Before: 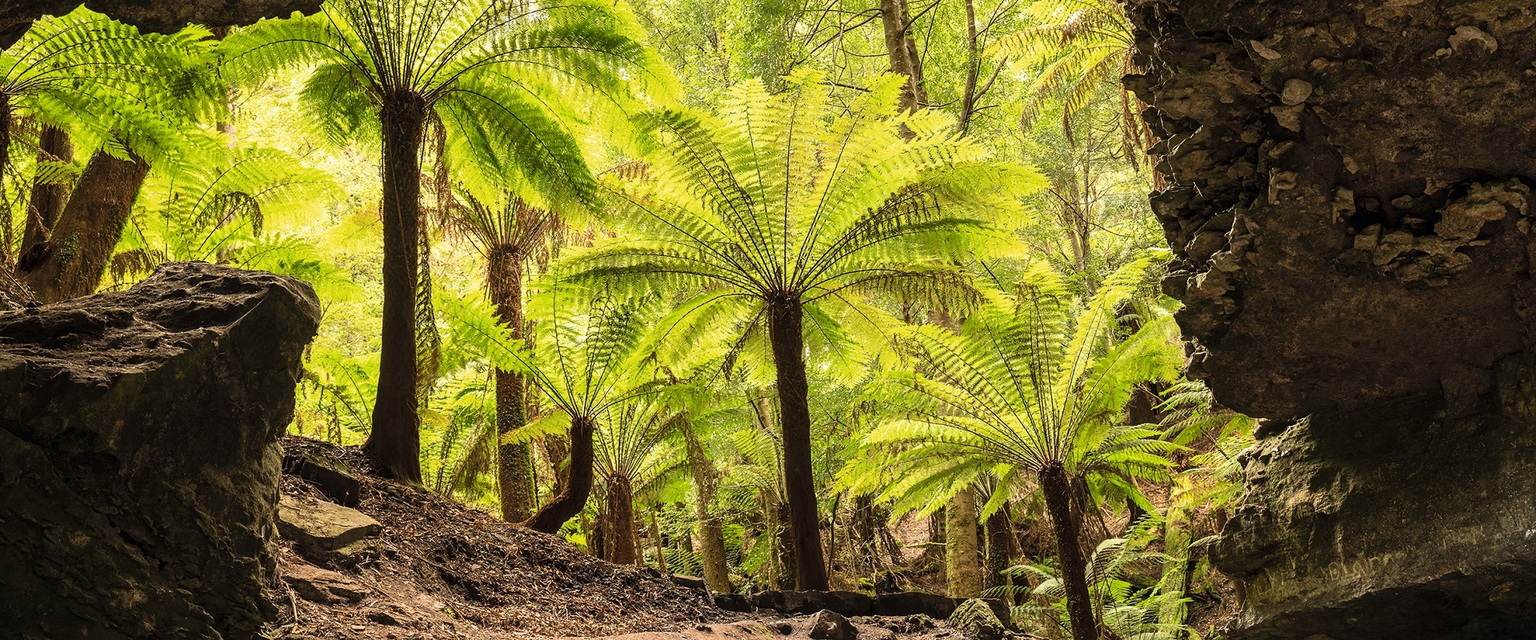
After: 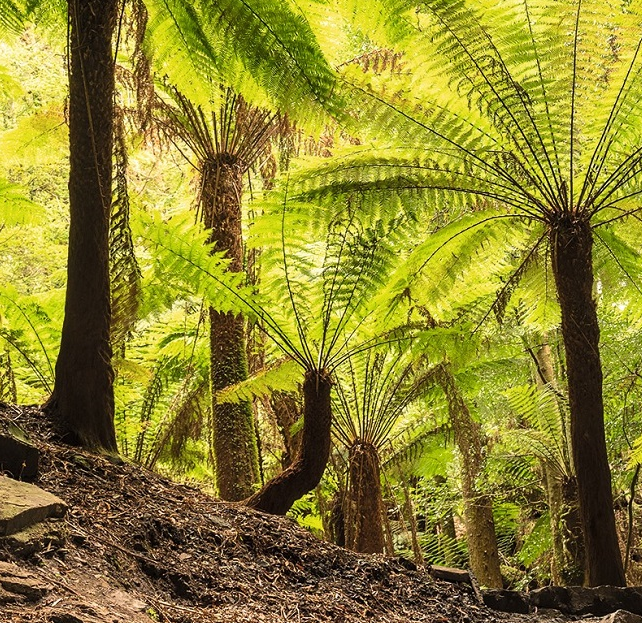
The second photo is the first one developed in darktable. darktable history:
crop and rotate: left 21.393%, top 19.103%, right 45.146%, bottom 2.991%
